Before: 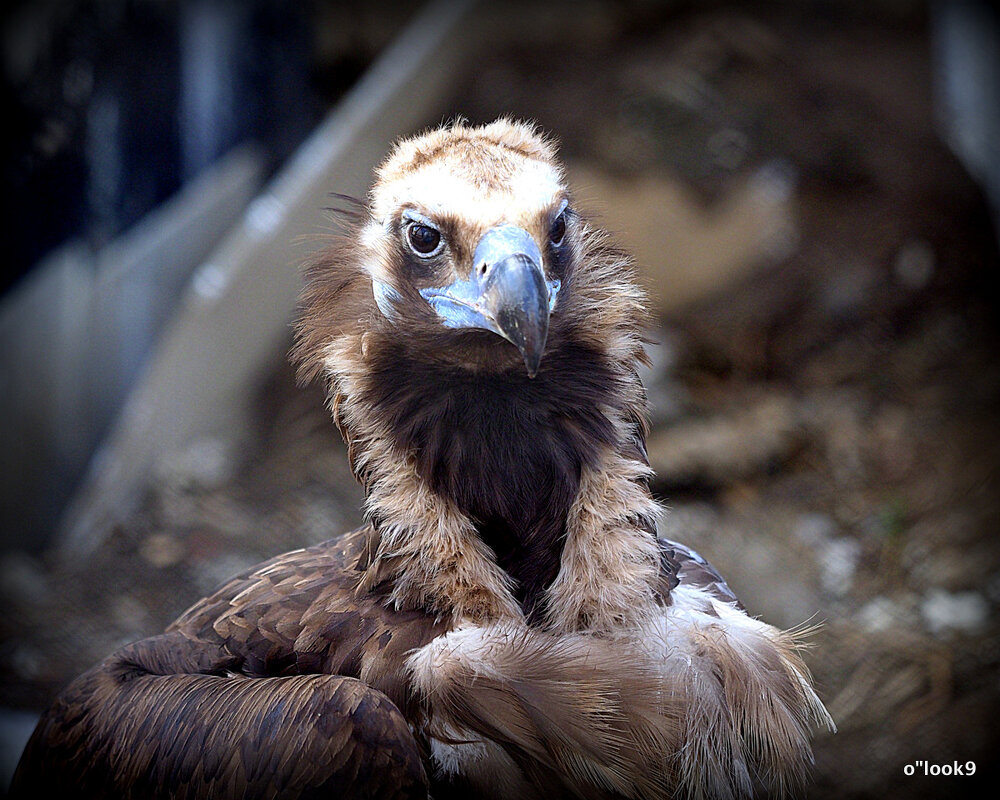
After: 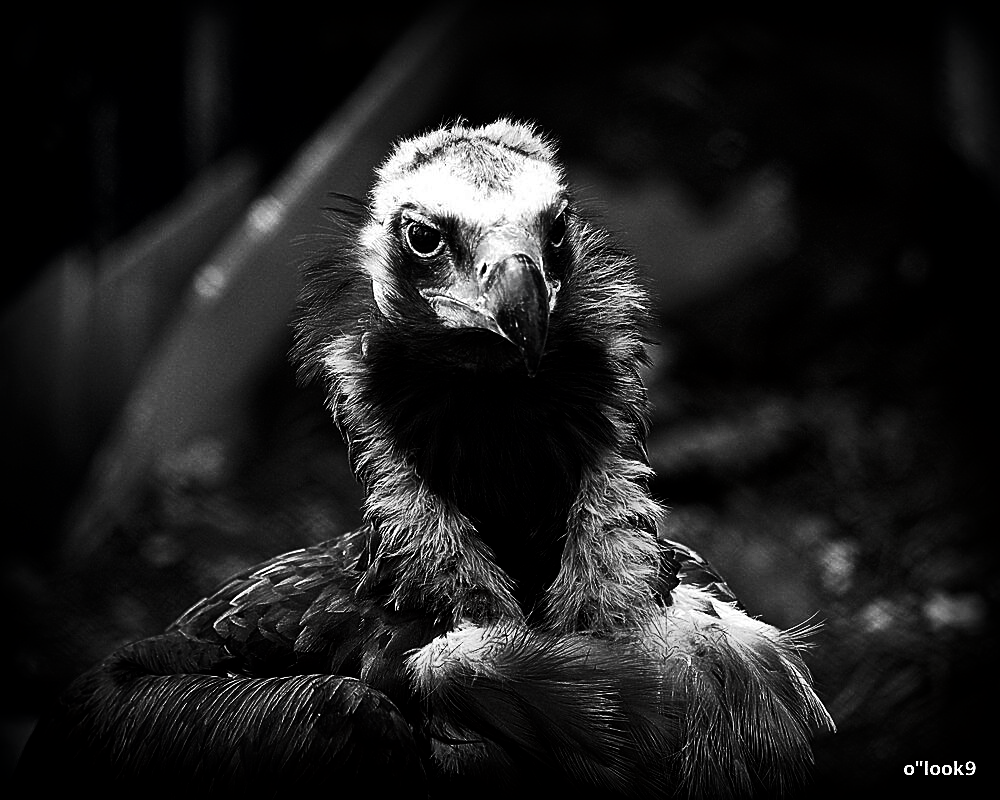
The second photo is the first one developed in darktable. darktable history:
shadows and highlights: radius 131.65, soften with gaussian
sharpen: on, module defaults
contrast brightness saturation: contrast 0.019, brightness -0.987, saturation -0.983
